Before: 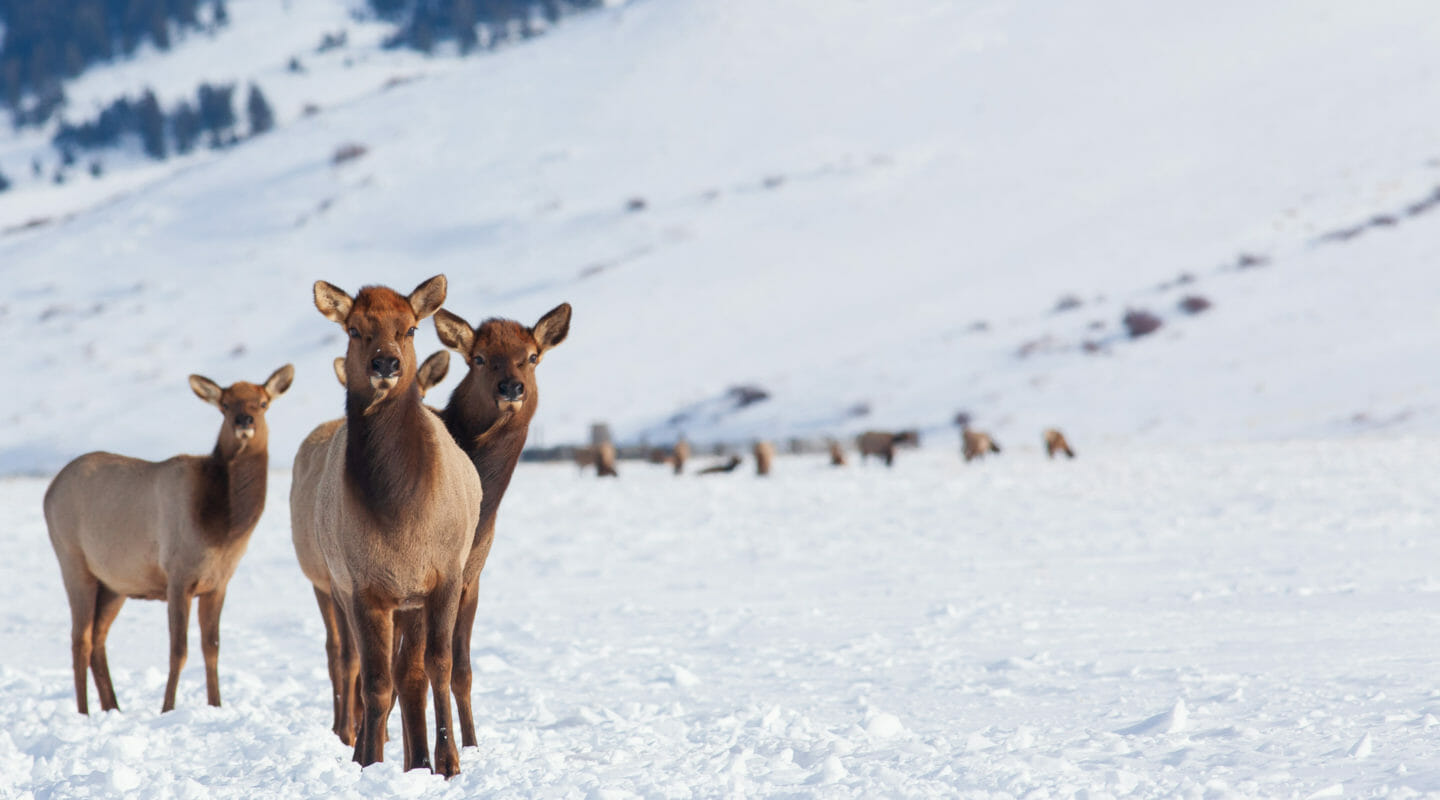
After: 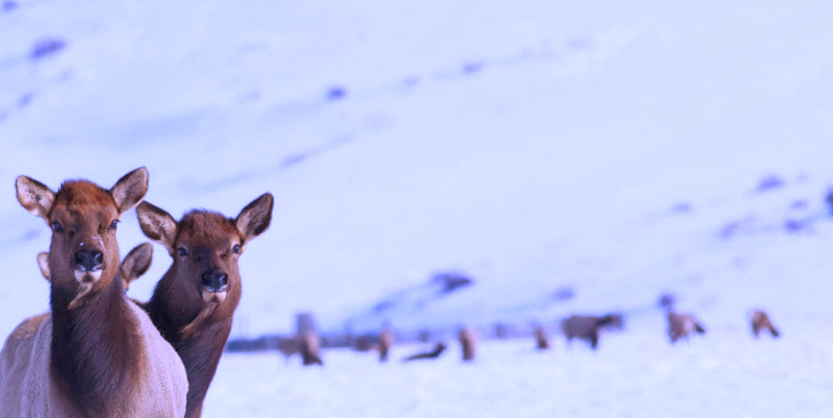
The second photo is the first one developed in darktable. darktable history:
white balance: red 0.98, blue 1.61
crop: left 20.932%, top 15.471%, right 21.848%, bottom 34.081%
rotate and perspective: rotation -1.17°, automatic cropping off
